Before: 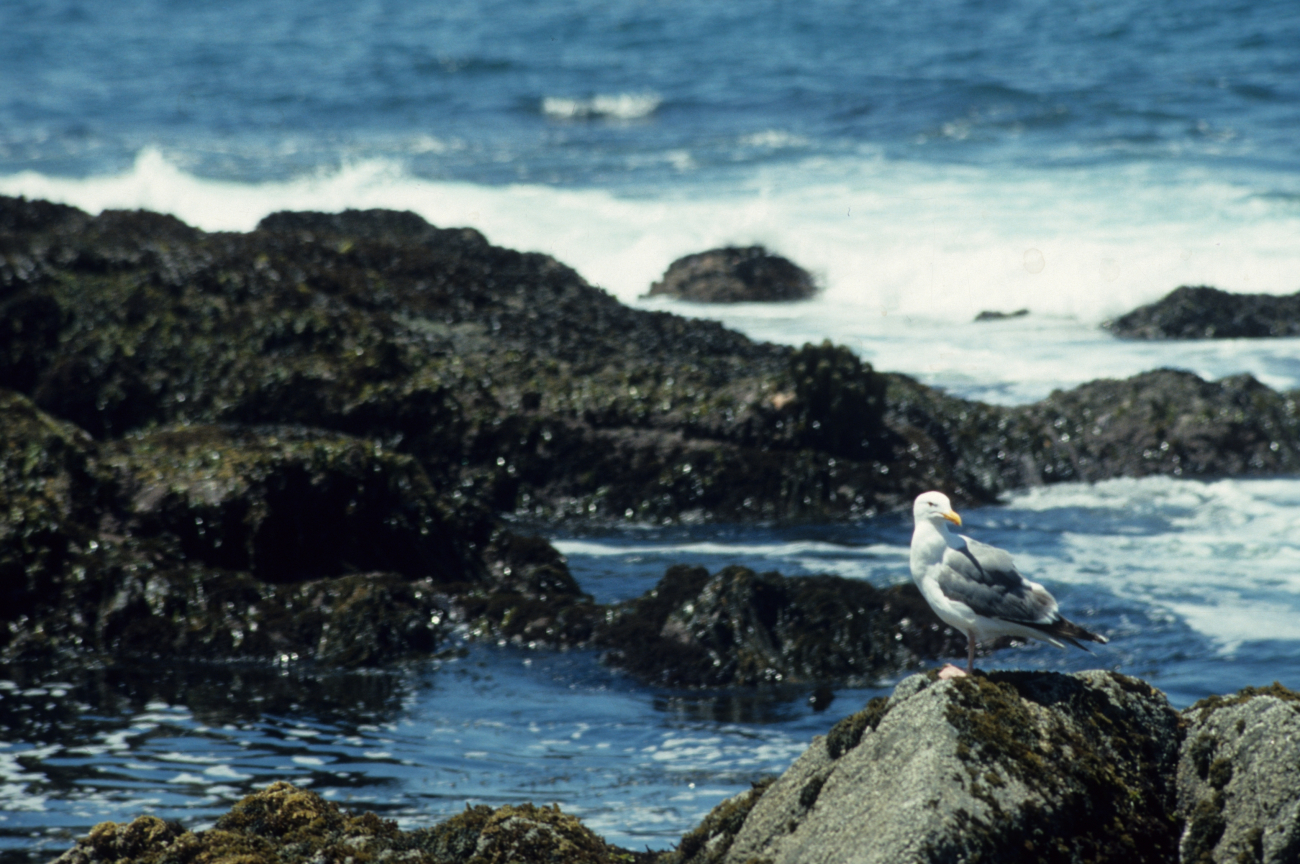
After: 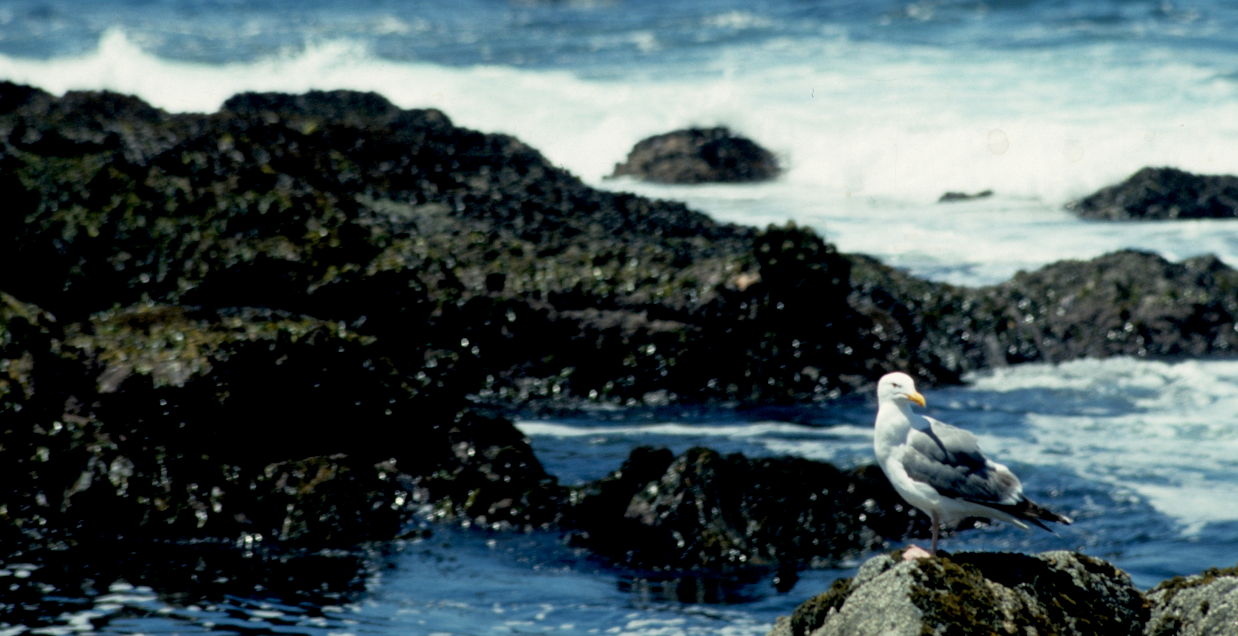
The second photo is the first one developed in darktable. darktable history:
exposure: black level correction 0.016, exposure -0.007 EV, compensate exposure bias true, compensate highlight preservation false
crop and rotate: left 2.777%, top 13.774%, right 1.987%, bottom 12.607%
